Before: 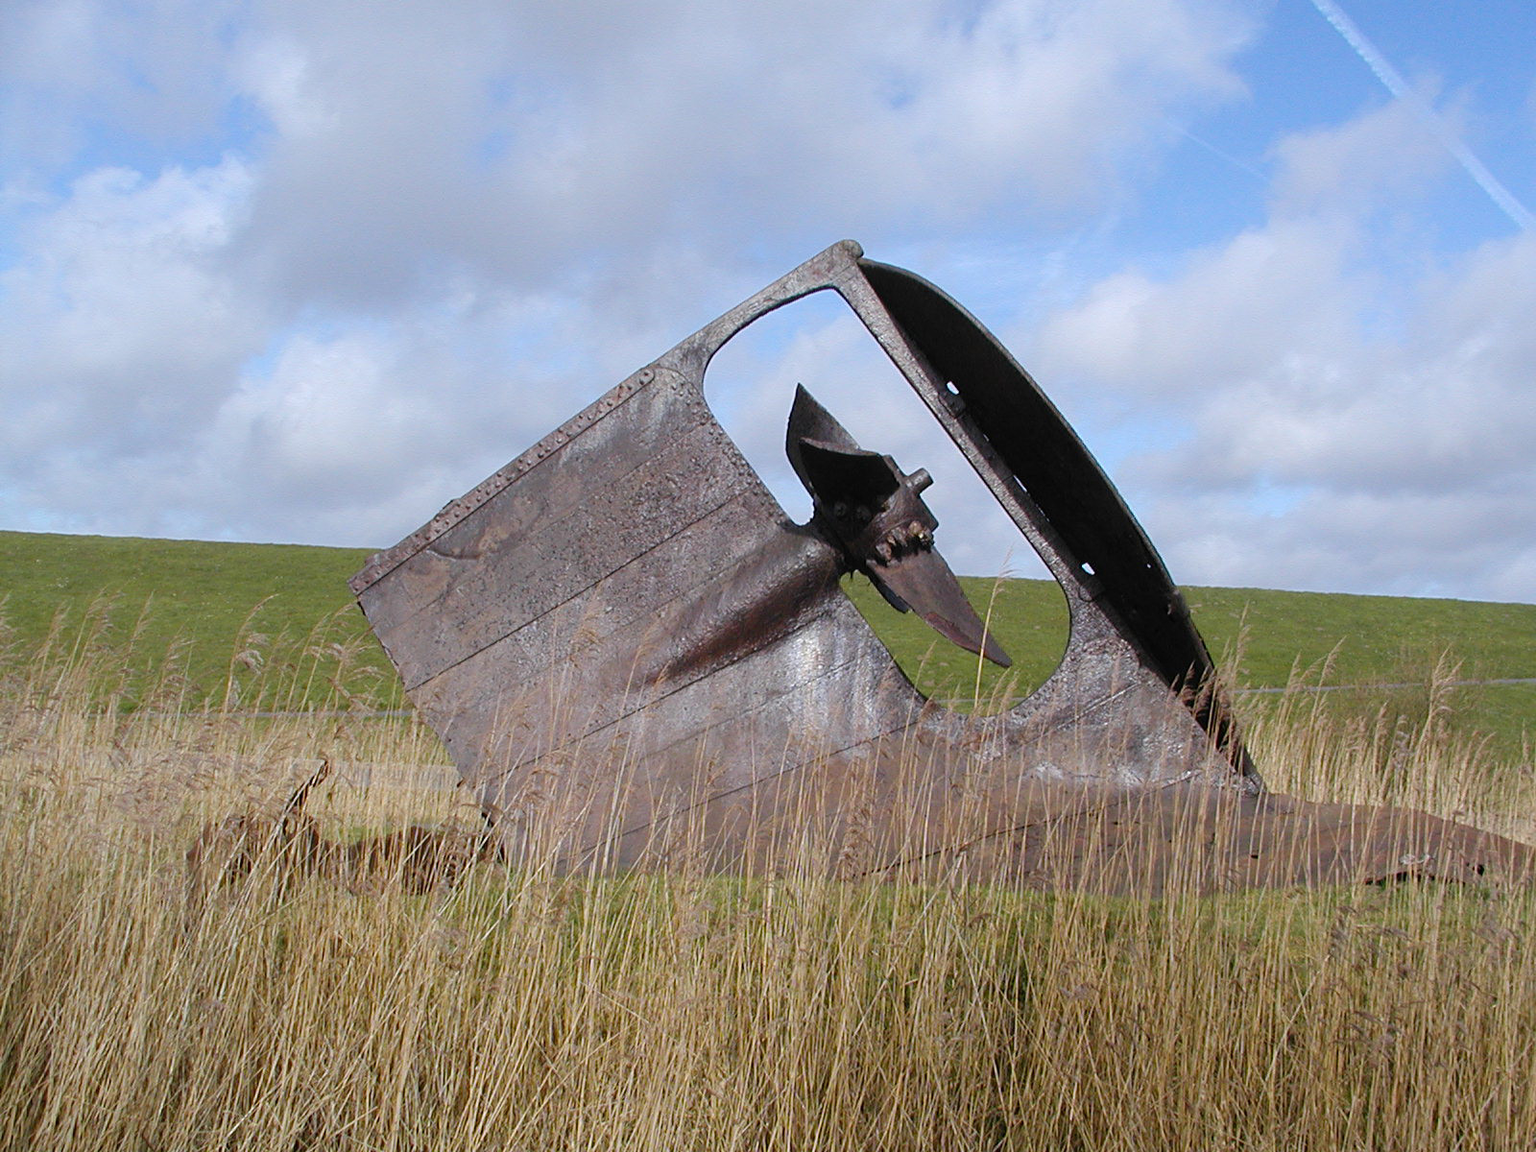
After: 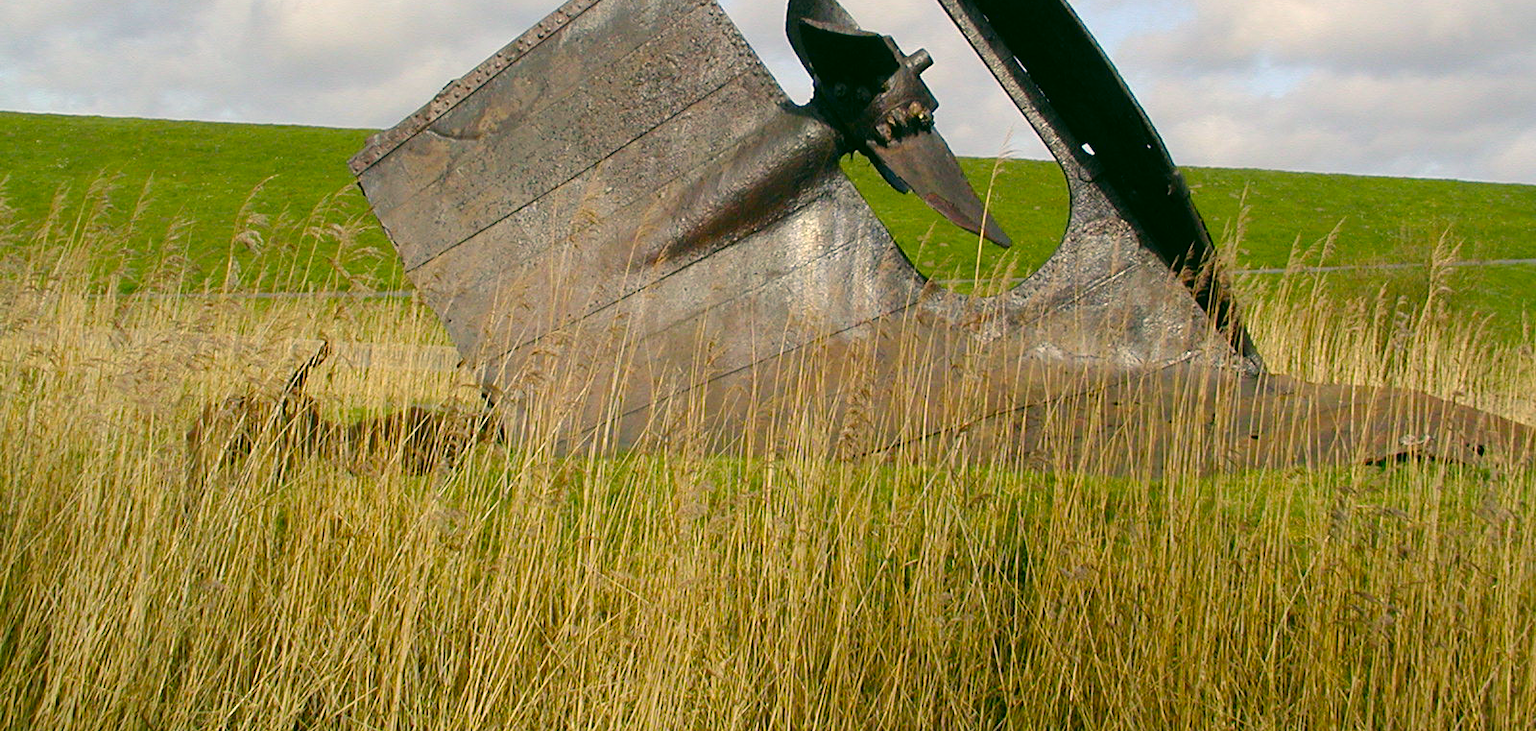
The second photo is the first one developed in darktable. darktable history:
crop and rotate: top 36.435%
color balance rgb: linear chroma grading › shadows 32%, linear chroma grading › global chroma -2%, linear chroma grading › mid-tones 4%, perceptual saturation grading › global saturation -2%, perceptual saturation grading › highlights -8%, perceptual saturation grading › mid-tones 8%, perceptual saturation grading › shadows 4%, perceptual brilliance grading › highlights 8%, perceptual brilliance grading › mid-tones 4%, perceptual brilliance grading › shadows 2%, global vibrance 16%, saturation formula JzAzBz (2021)
contrast brightness saturation: saturation 0.18
color correction: highlights a* 5.3, highlights b* 24.26, shadows a* -15.58, shadows b* 4.02
